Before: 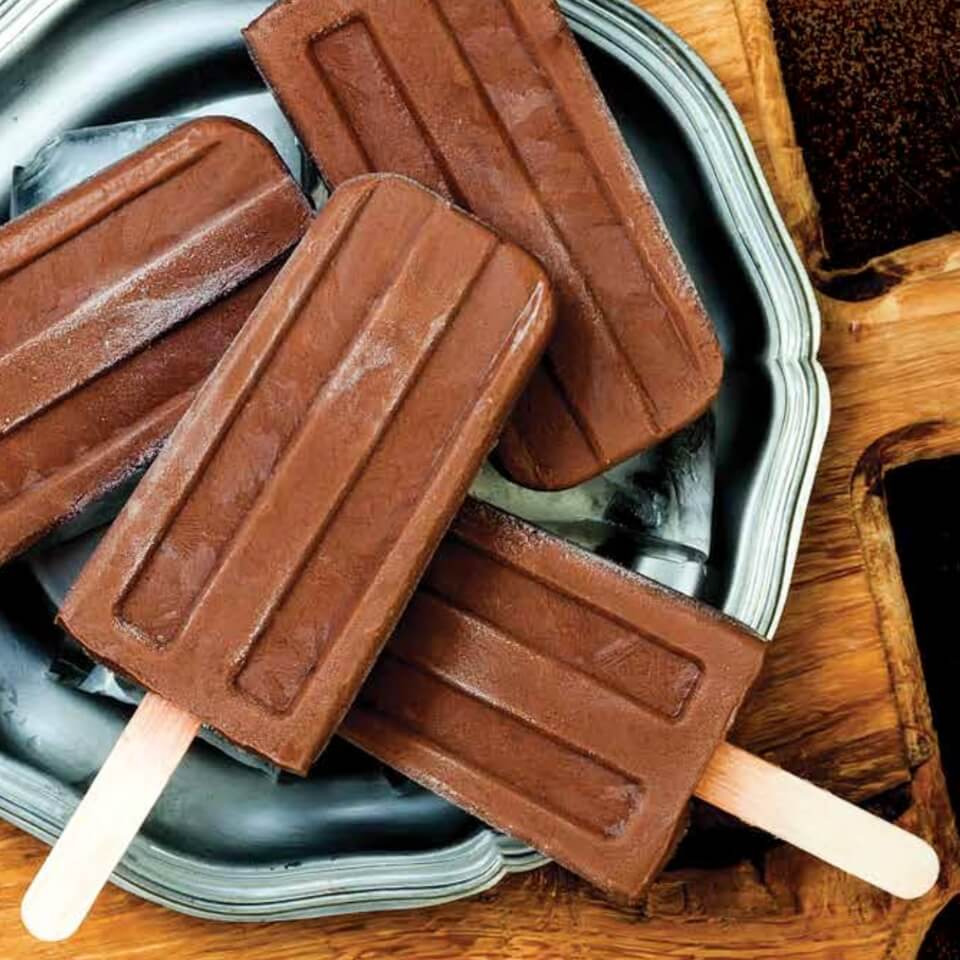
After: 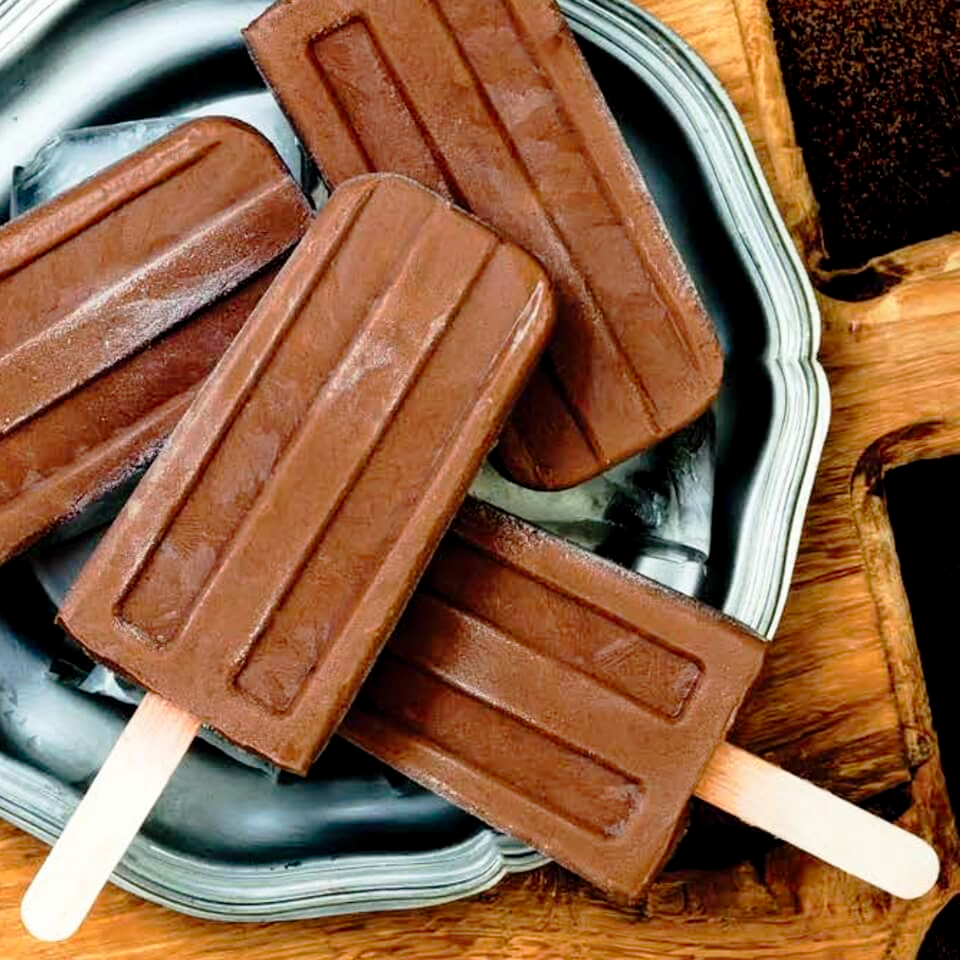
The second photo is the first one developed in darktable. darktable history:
tone curve: curves: ch0 [(0.024, 0) (0.075, 0.034) (0.145, 0.098) (0.257, 0.259) (0.408, 0.45) (0.611, 0.64) (0.81, 0.857) (1, 1)]; ch1 [(0, 0) (0.287, 0.198) (0.501, 0.506) (0.56, 0.57) (0.712, 0.777) (0.976, 0.992)]; ch2 [(0, 0) (0.5, 0.5) (0.523, 0.552) (0.59, 0.603) (0.681, 0.754) (1, 1)], preserve colors none
